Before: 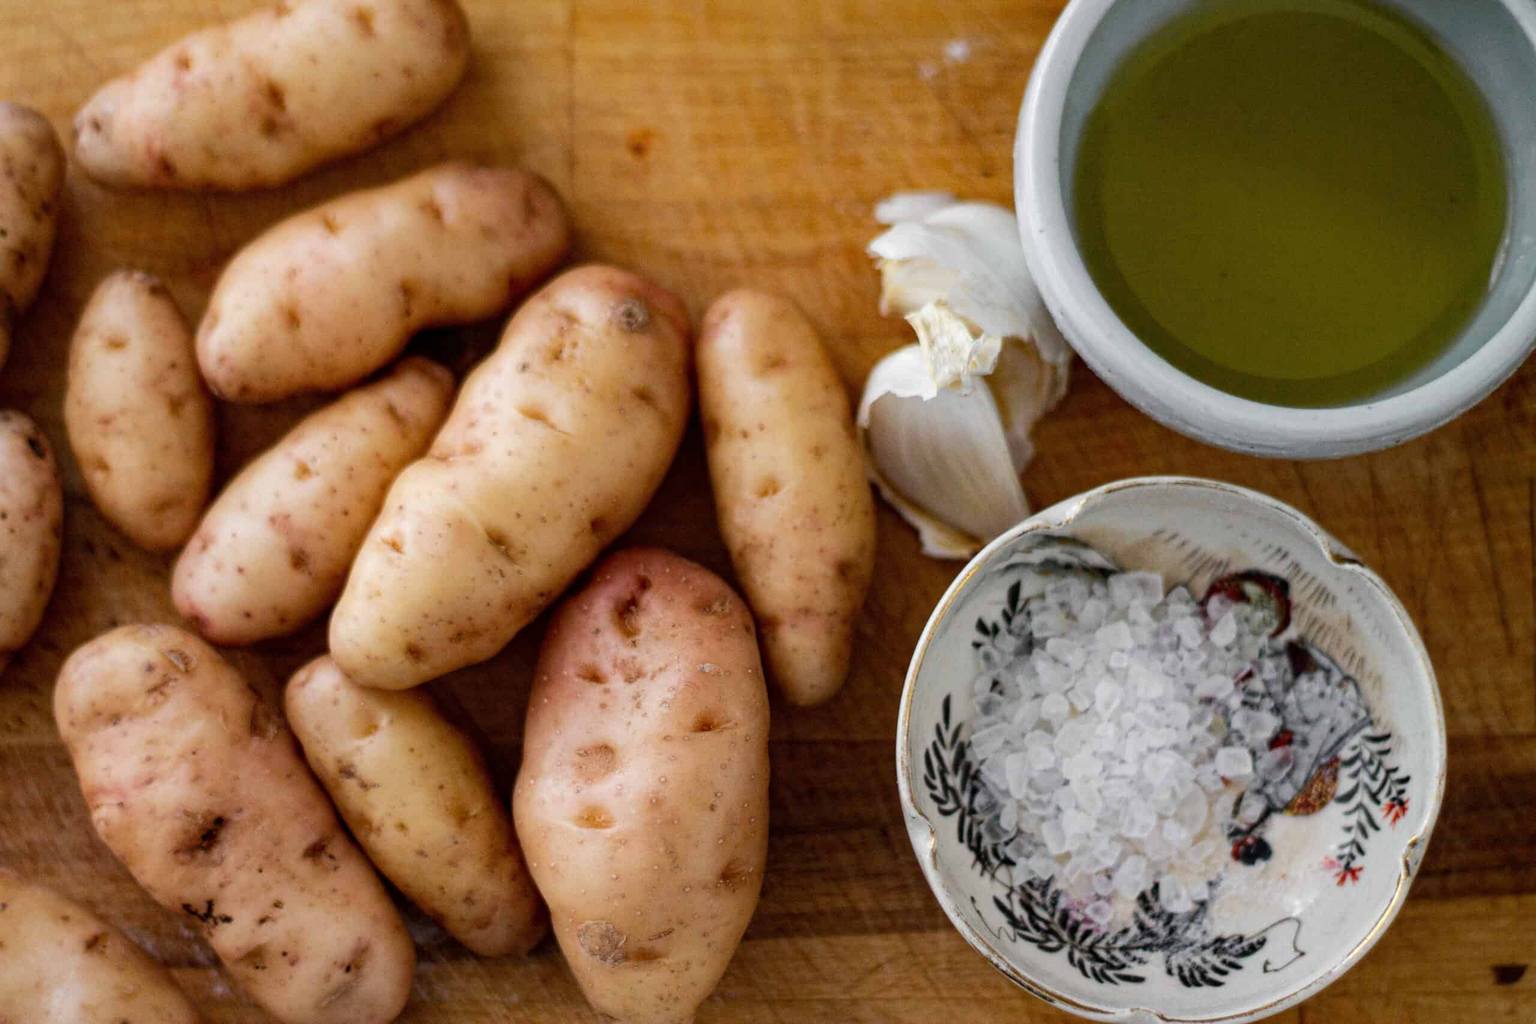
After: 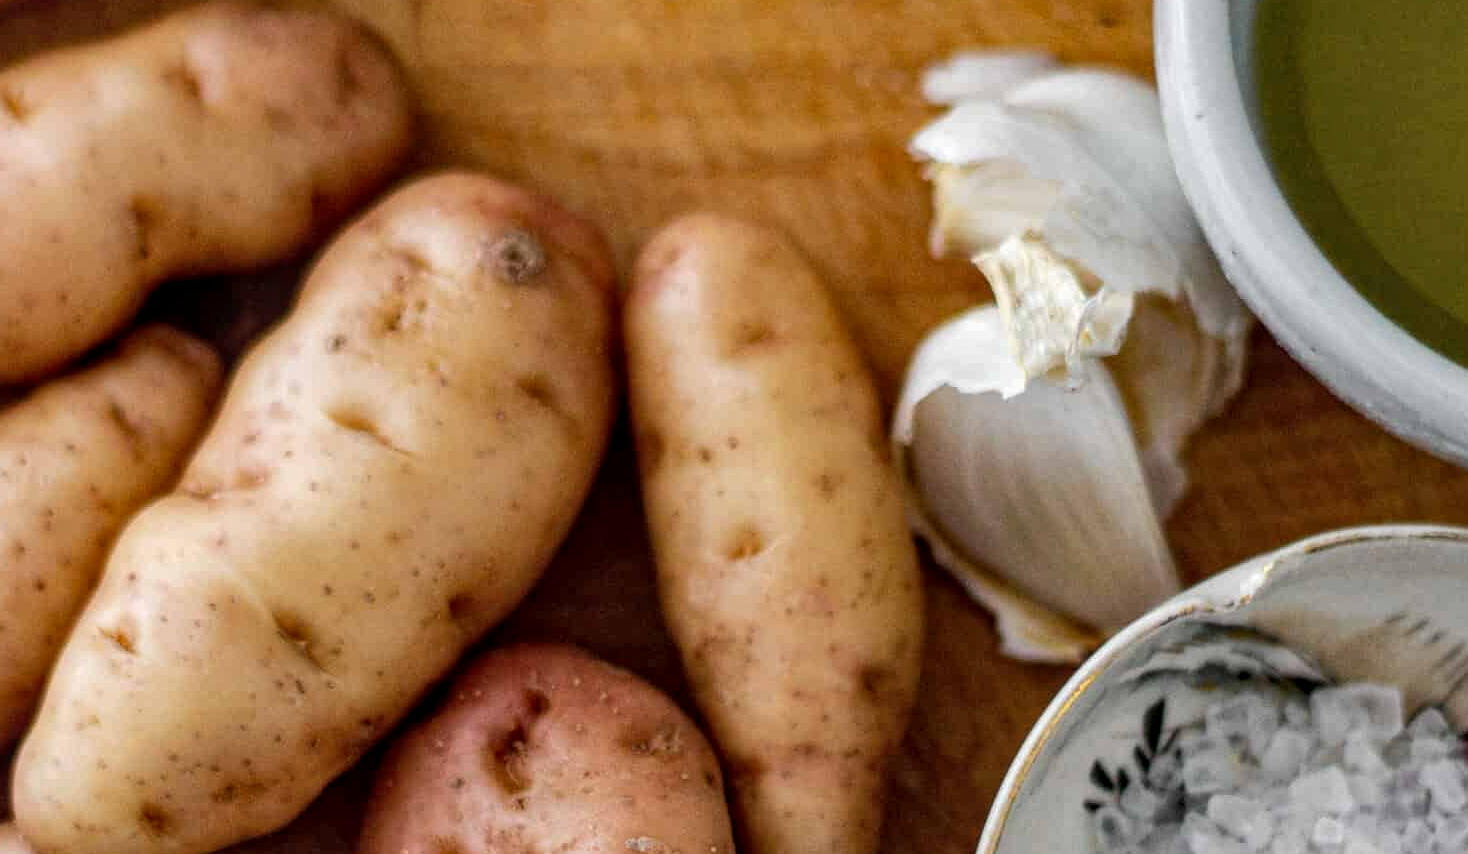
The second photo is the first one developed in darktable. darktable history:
crop: left 20.94%, top 15.772%, right 21.691%, bottom 34.176%
local contrast: on, module defaults
shadows and highlights: shadows 60.21, soften with gaussian
